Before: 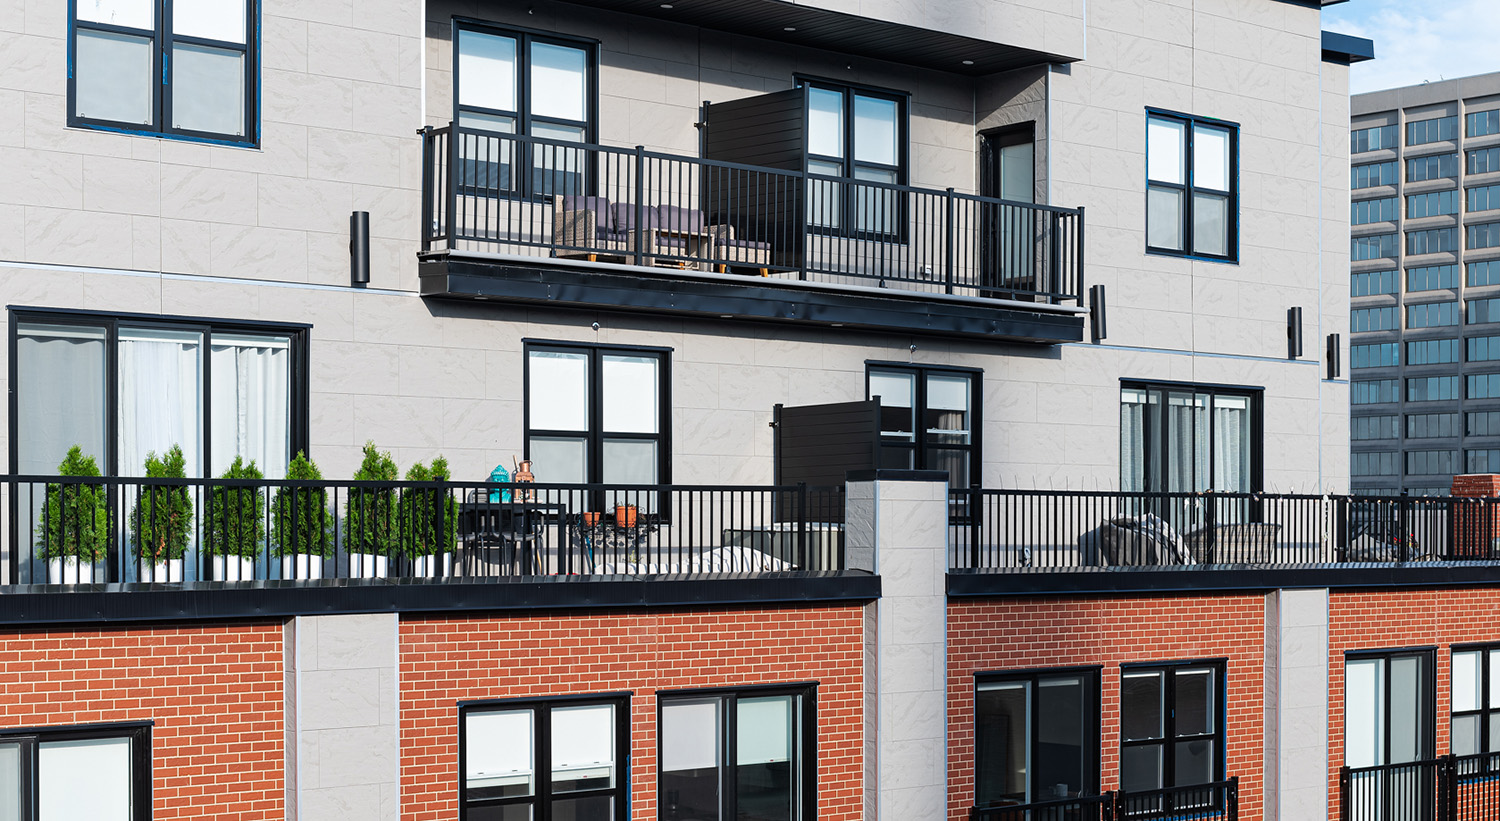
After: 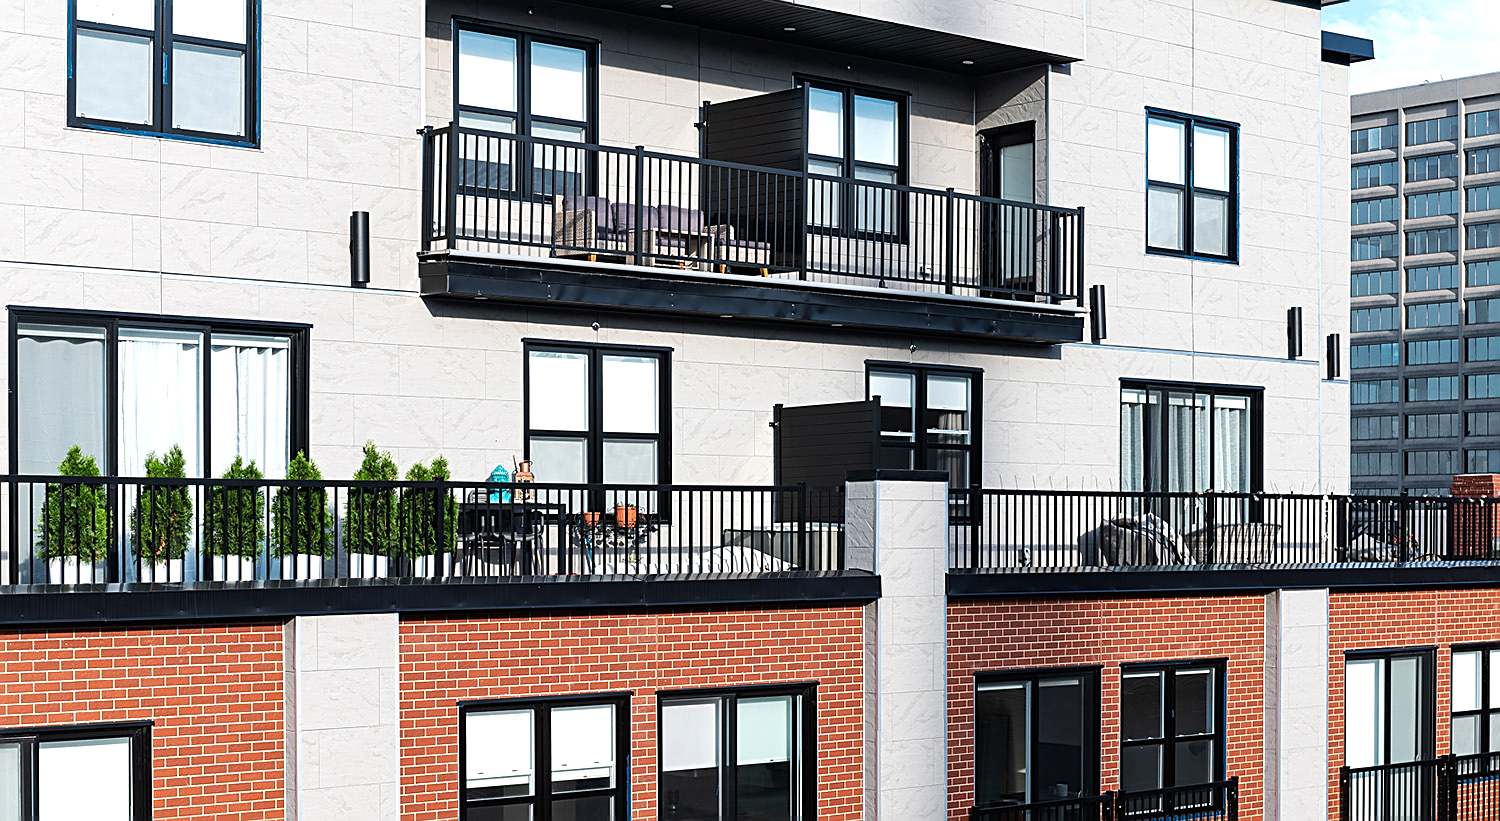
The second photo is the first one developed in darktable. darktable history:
tone equalizer: -8 EV -0.416 EV, -7 EV -0.357 EV, -6 EV -0.331 EV, -5 EV -0.235 EV, -3 EV 0.217 EV, -2 EV 0.326 EV, -1 EV 0.413 EV, +0 EV 0.436 EV, edges refinement/feathering 500, mask exposure compensation -1.57 EV, preserve details no
sharpen: on, module defaults
